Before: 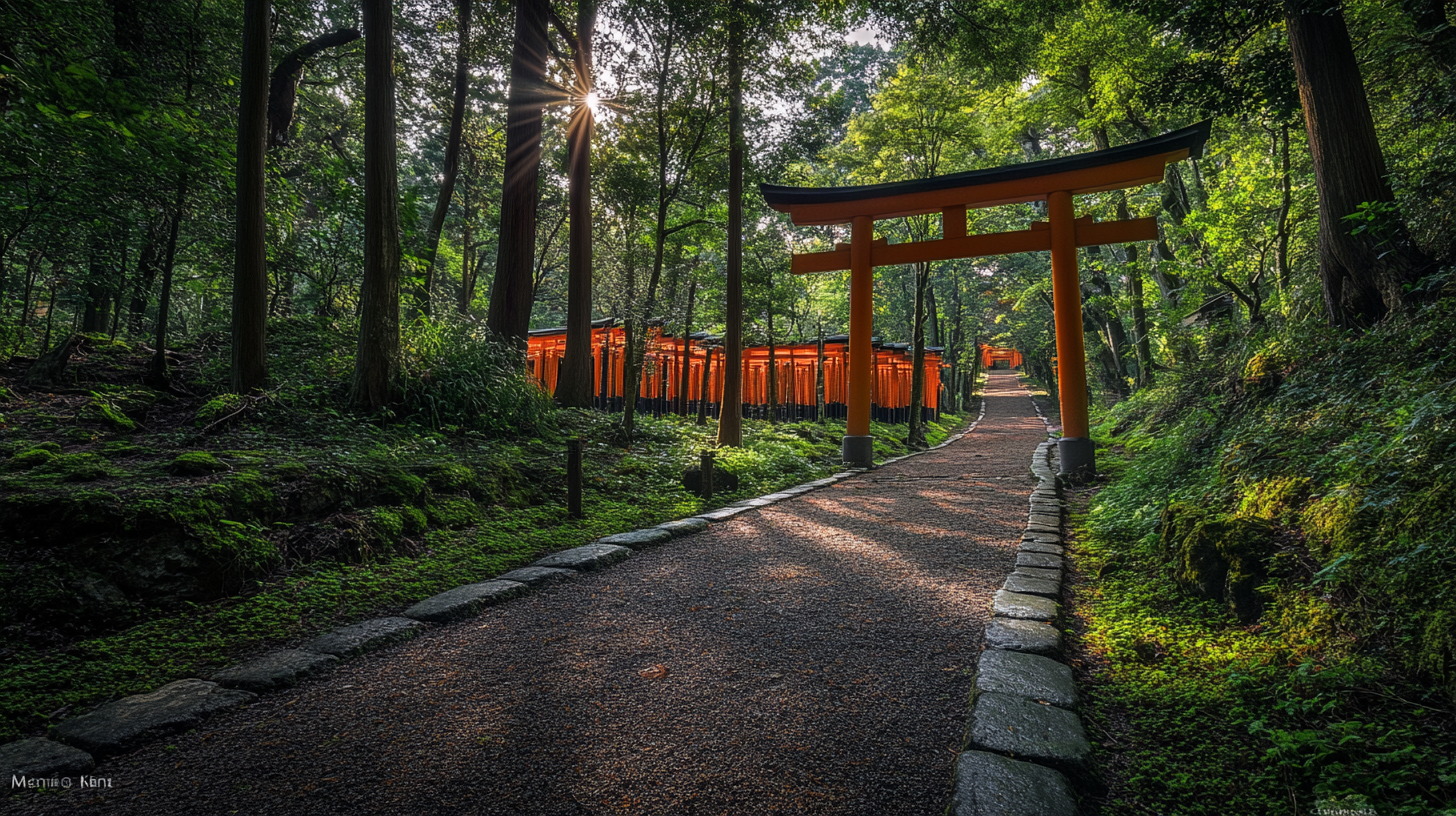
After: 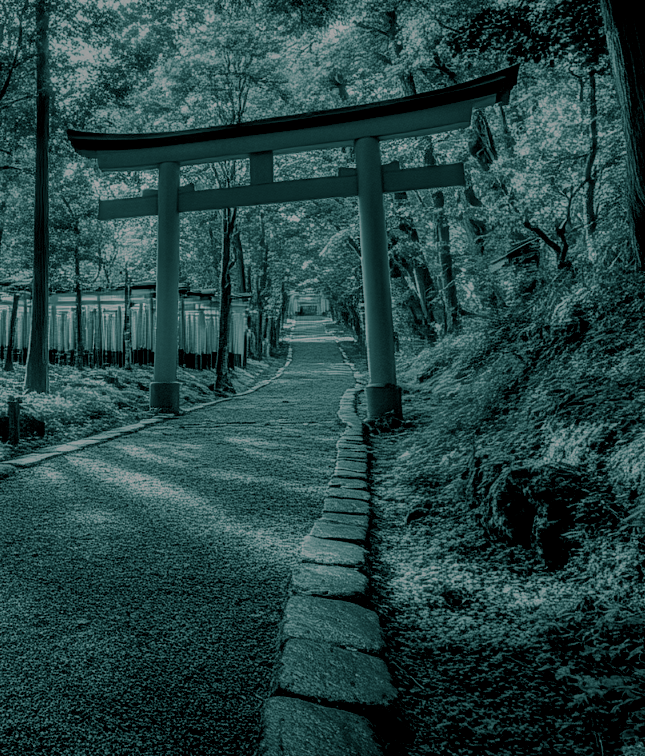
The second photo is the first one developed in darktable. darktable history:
crop: left 47.628%, top 6.643%, right 7.874%
filmic rgb: black relative exposure -7 EV, white relative exposure 6 EV, threshold 3 EV, target black luminance 0%, hardness 2.73, latitude 61.22%, contrast 0.691, highlights saturation mix 10%, shadows ↔ highlights balance -0.073%, preserve chrominance no, color science v4 (2020), iterations of high-quality reconstruction 10, contrast in shadows soft, contrast in highlights soft, enable highlight reconstruction true
white balance: red 1.127, blue 0.943
monochrome: a 79.32, b 81.83, size 1.1
local contrast: on, module defaults
contrast brightness saturation: contrast 0.1, brightness 0.02, saturation 0.02
color zones: curves: ch0 [(0.25, 0.5) (0.636, 0.25) (0.75, 0.5)]
split-toning: shadows › hue 183.6°, shadows › saturation 0.52, highlights › hue 0°, highlights › saturation 0
